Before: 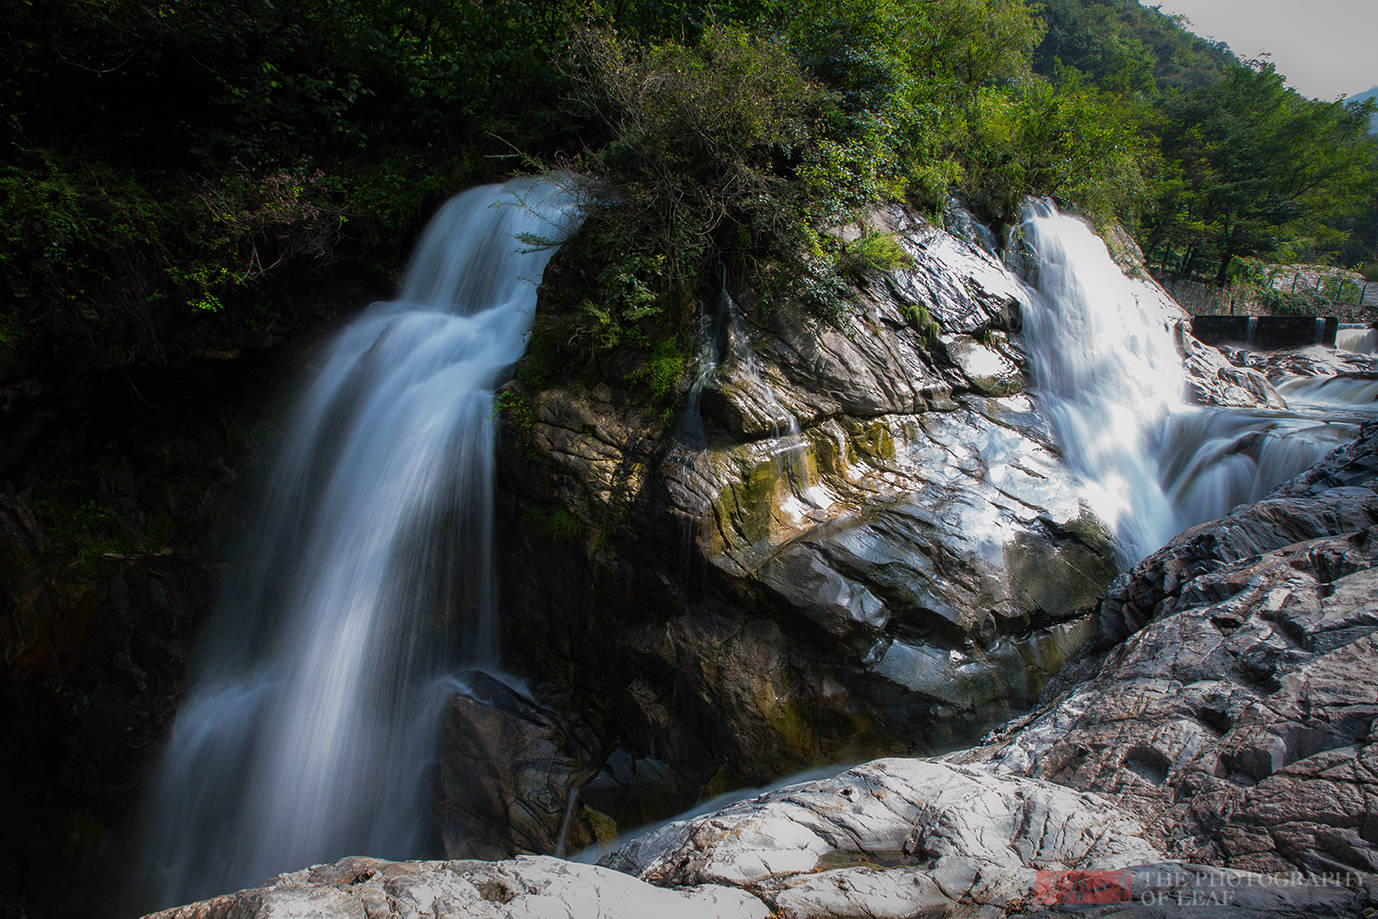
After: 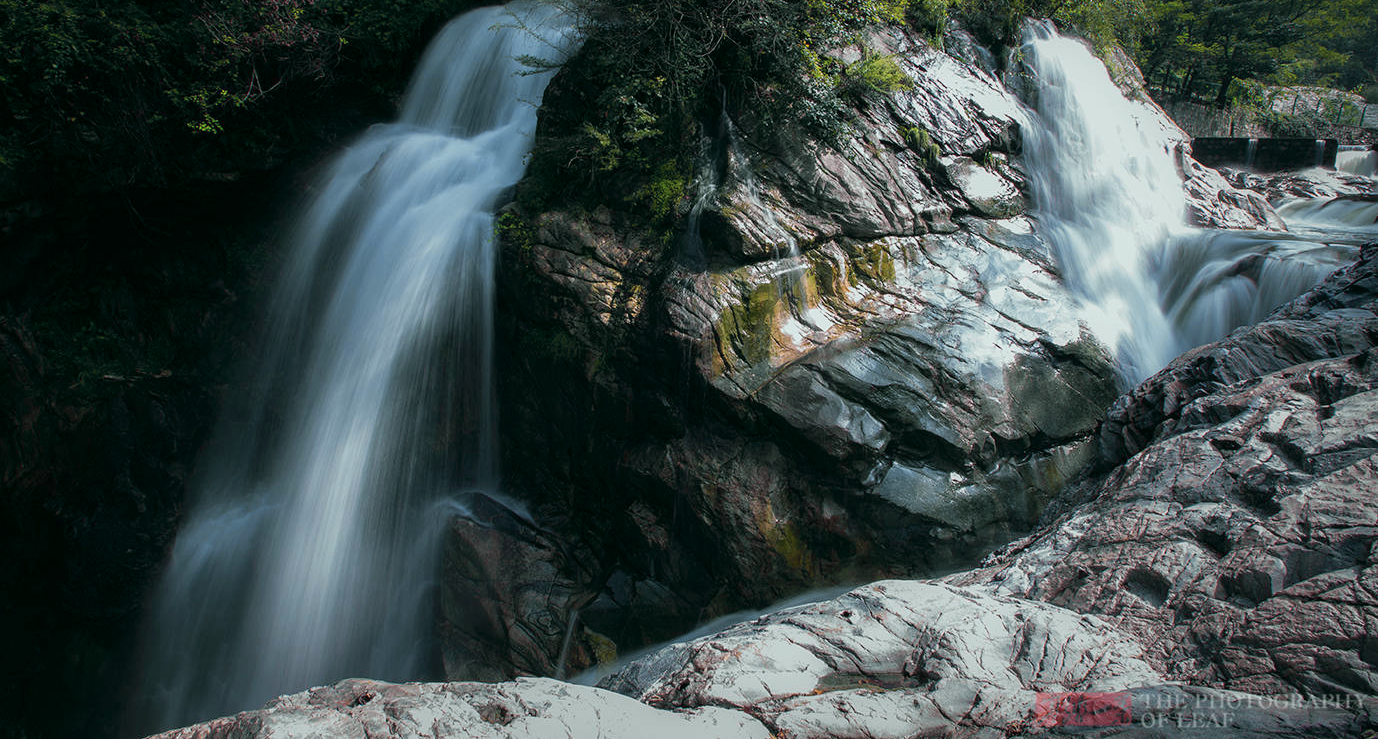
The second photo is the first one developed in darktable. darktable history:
crop and rotate: top 19.512%
tone curve: curves: ch0 [(0, 0) (0.822, 0.825) (0.994, 0.955)]; ch1 [(0, 0) (0.226, 0.261) (0.383, 0.397) (0.46, 0.46) (0.498, 0.479) (0.524, 0.523) (0.578, 0.575) (1, 1)]; ch2 [(0, 0) (0.438, 0.456) (0.5, 0.498) (0.547, 0.515) (0.597, 0.58) (0.629, 0.603) (1, 1)], color space Lab, independent channels, preserve colors none
